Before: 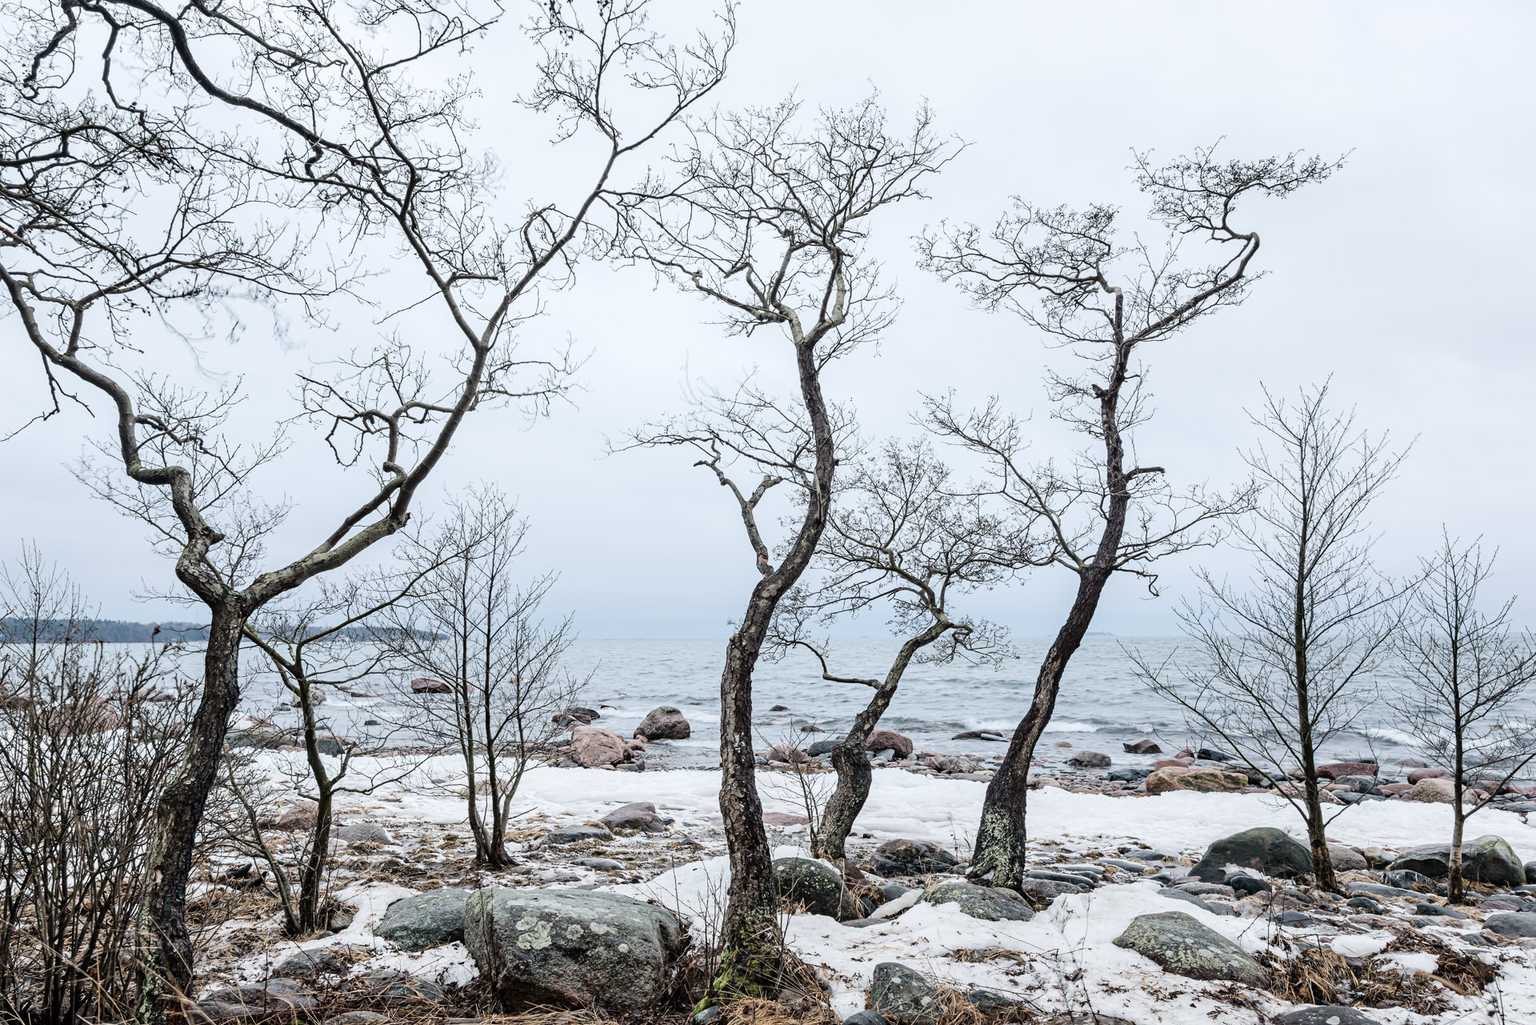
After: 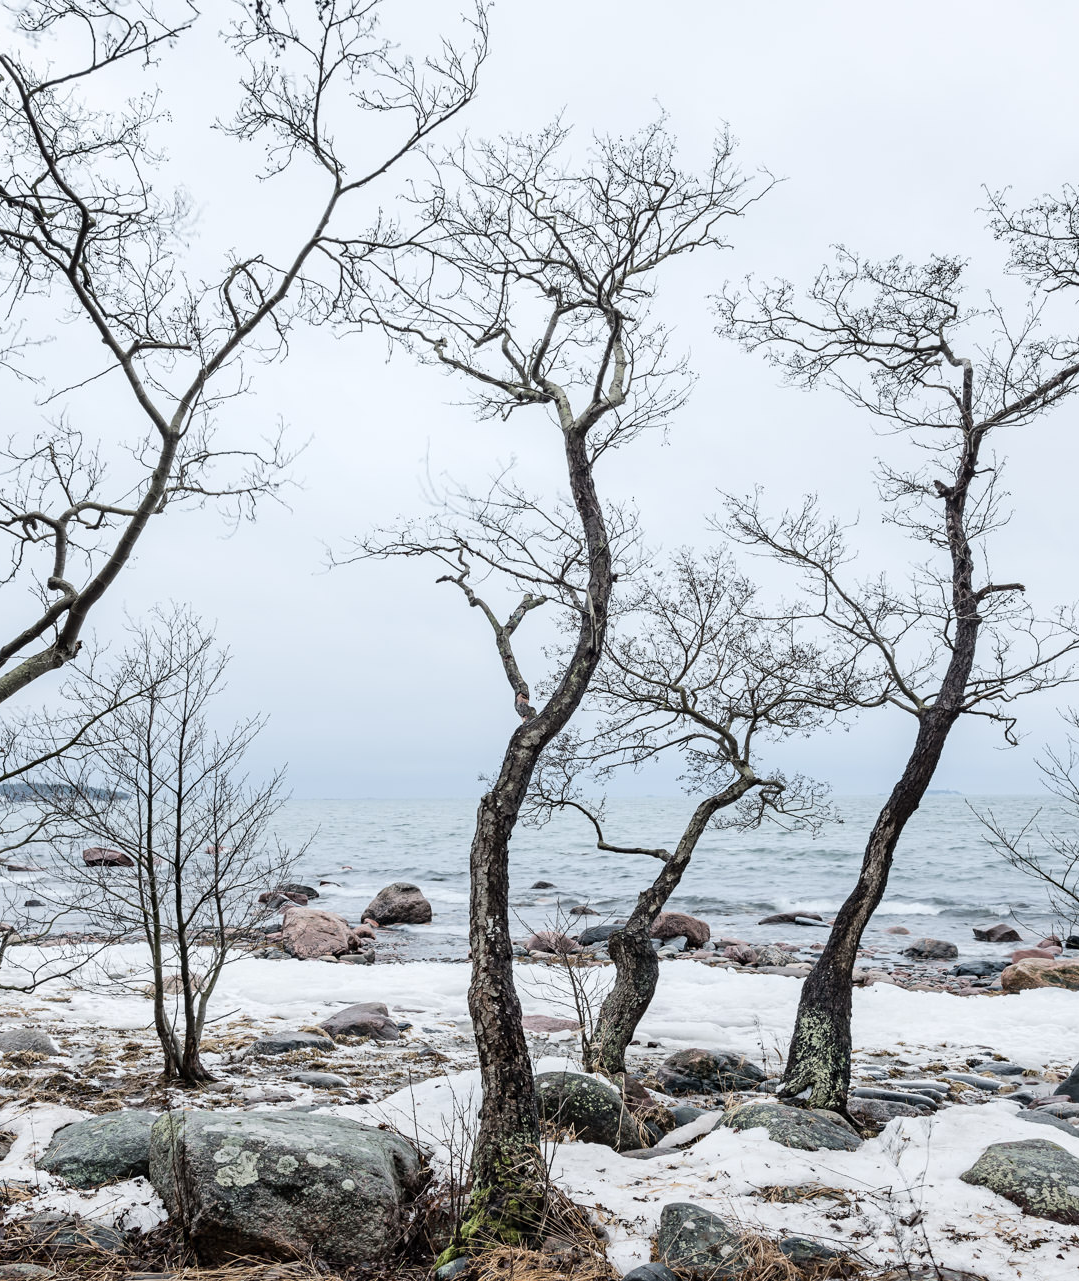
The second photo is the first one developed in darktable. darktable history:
crop and rotate: left 22.466%, right 21.321%
